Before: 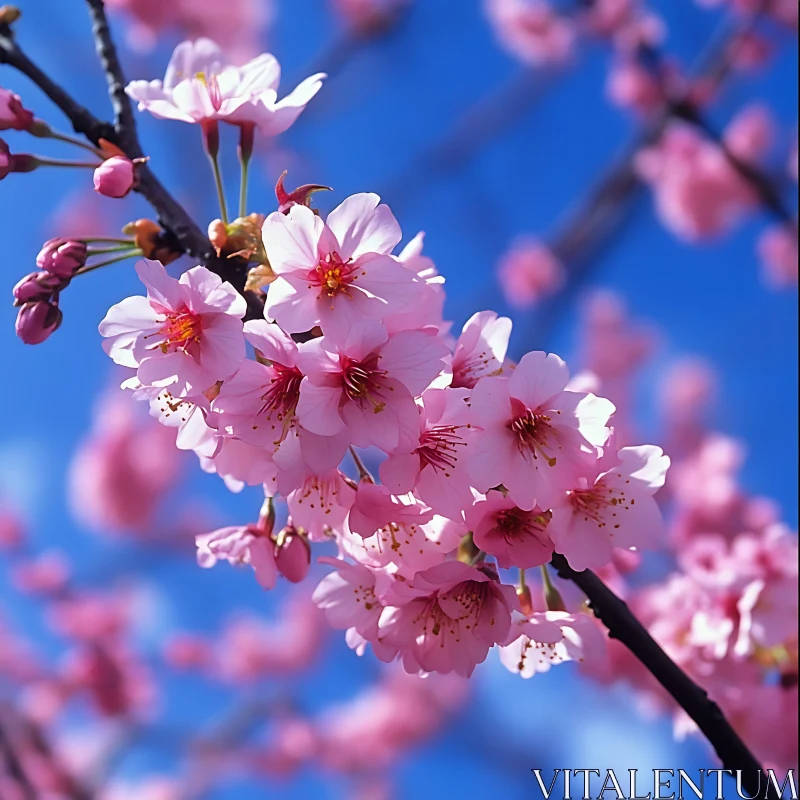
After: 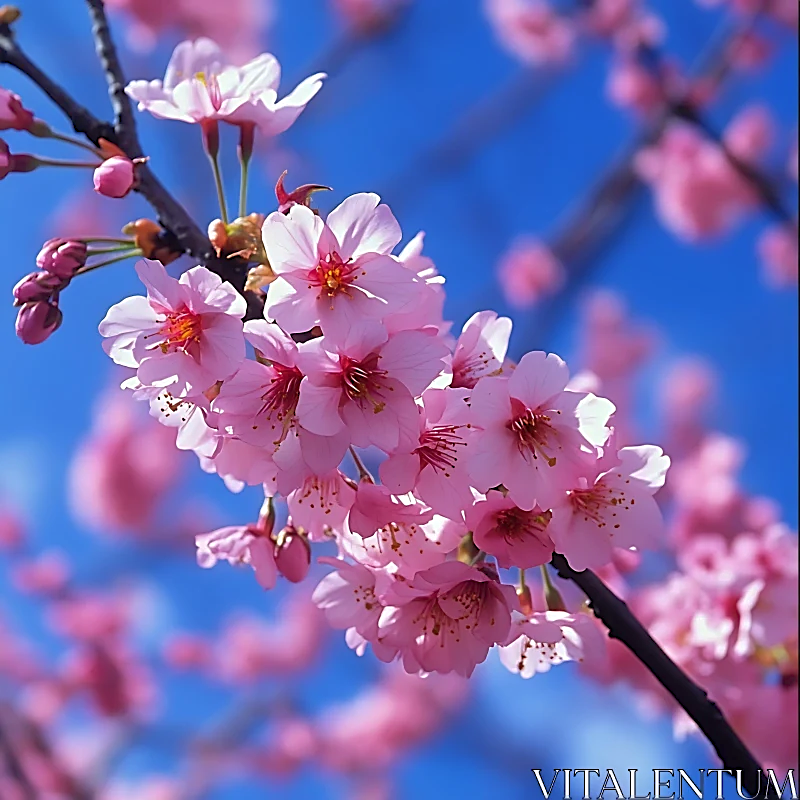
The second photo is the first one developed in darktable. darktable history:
sharpen: amount 0.496
tone equalizer: on, module defaults
shadows and highlights: highlights color adjustment 77.8%
